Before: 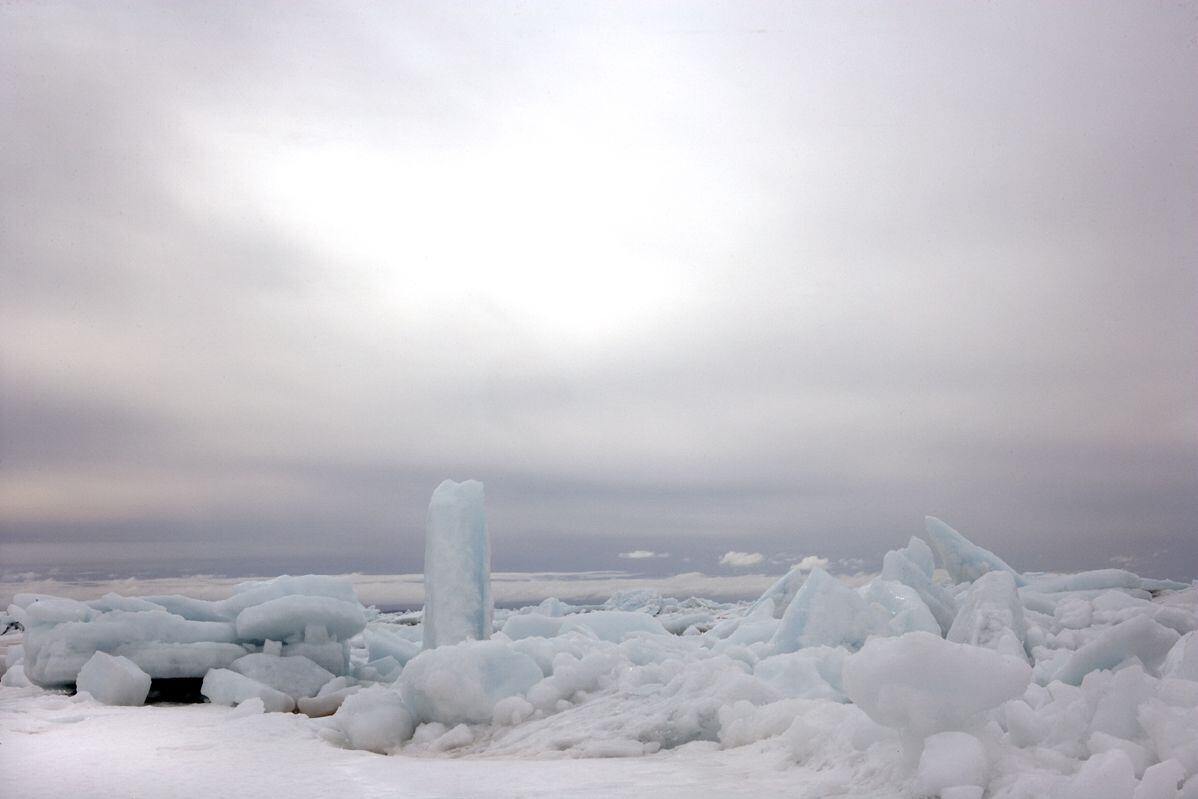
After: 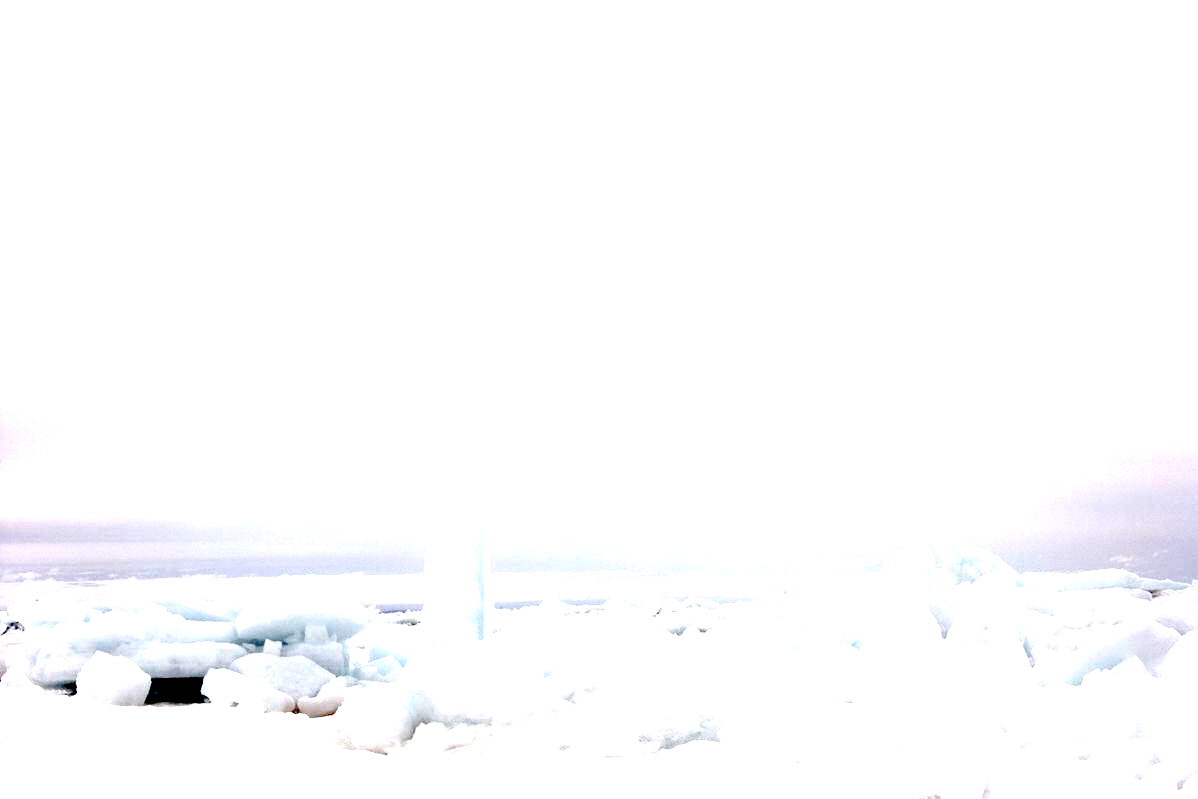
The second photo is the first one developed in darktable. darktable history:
exposure: black level correction 0.016, exposure 1.783 EV, compensate highlight preservation false
